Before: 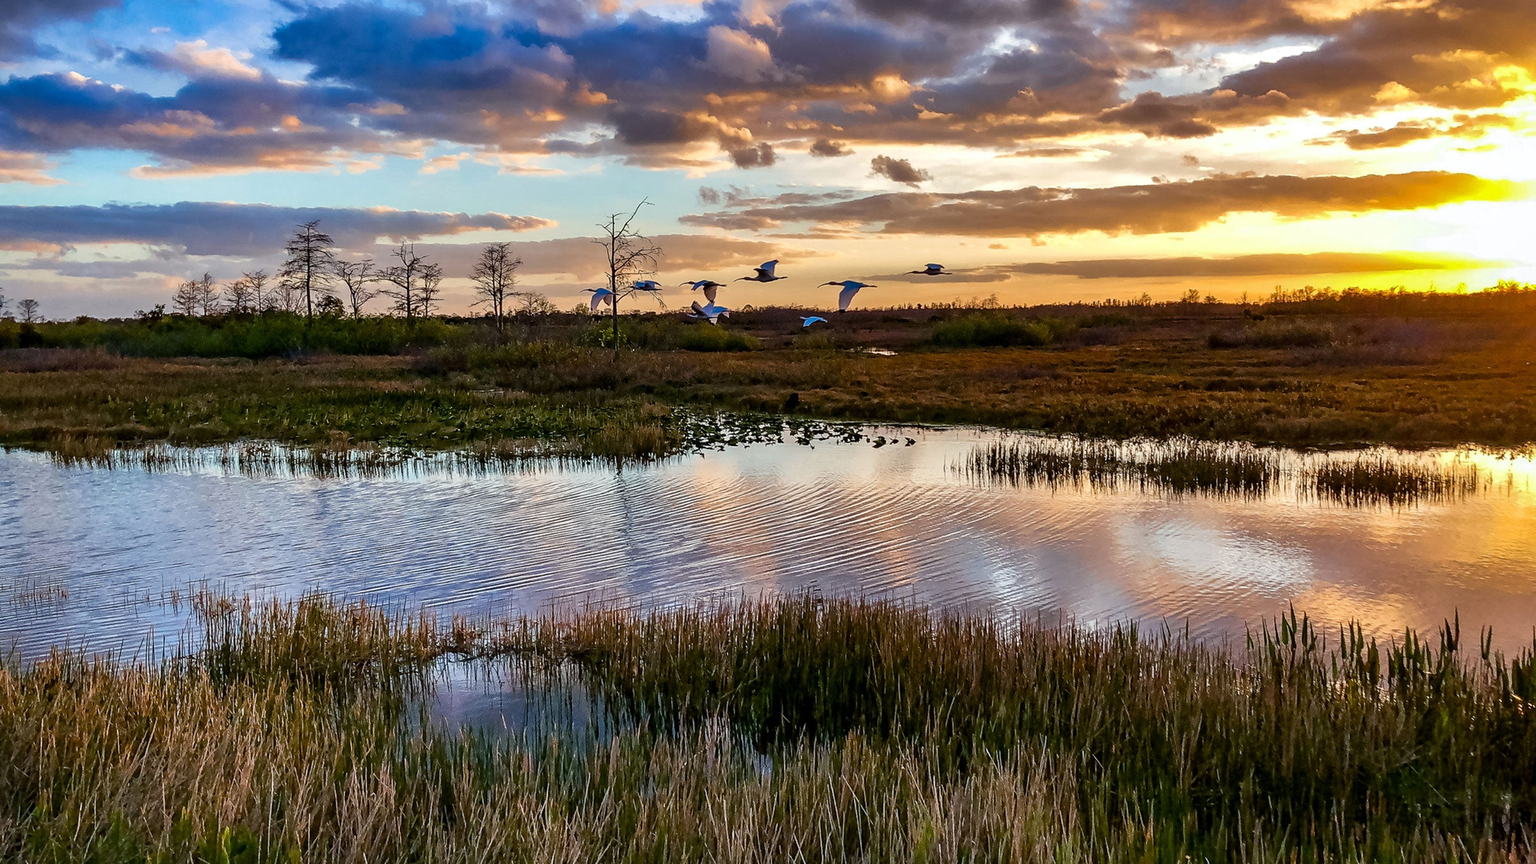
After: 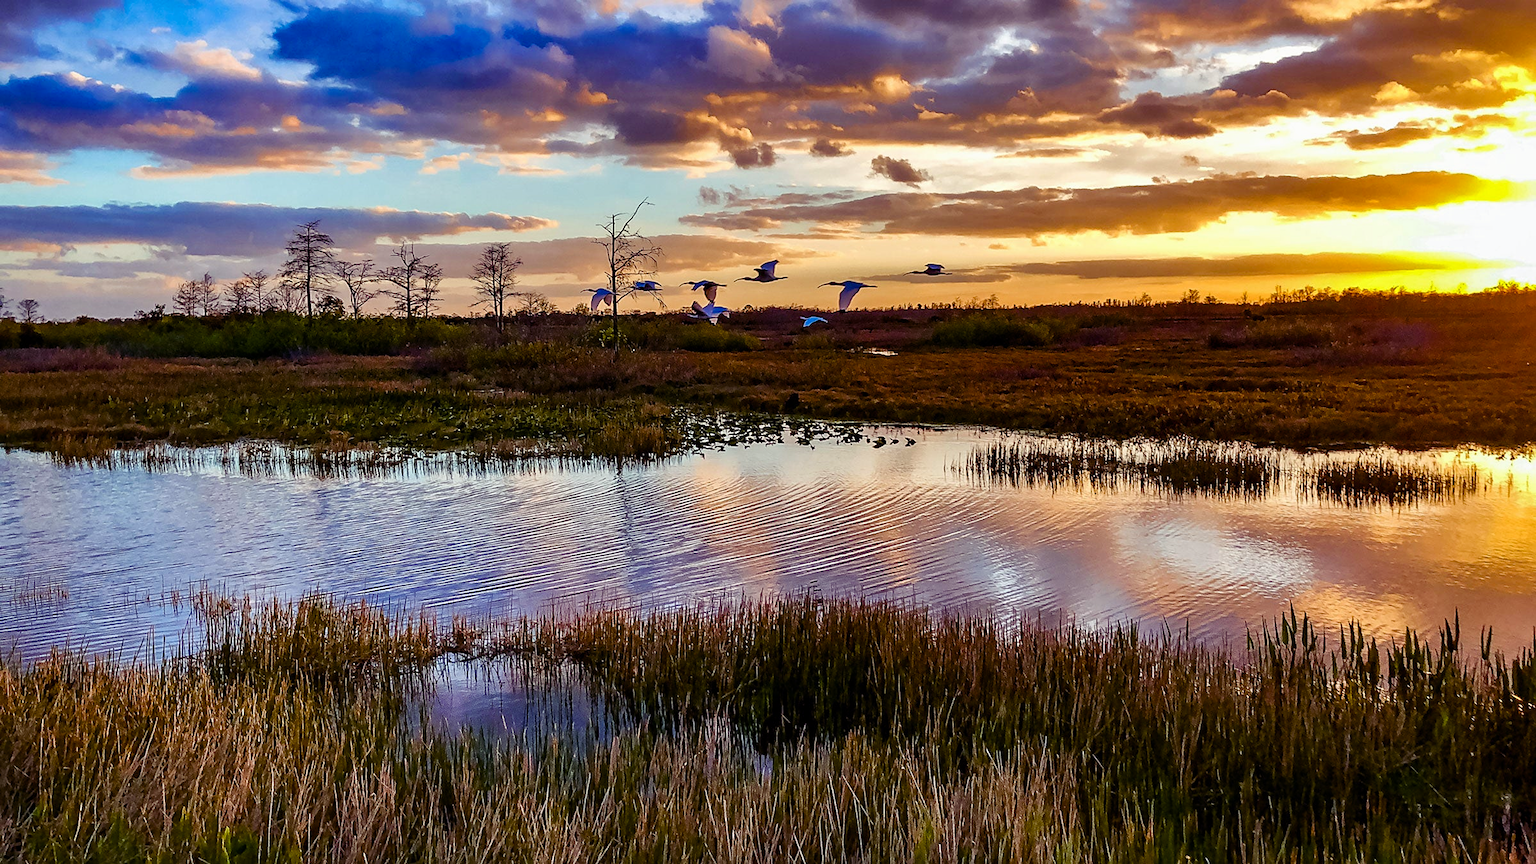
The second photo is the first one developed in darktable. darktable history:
sharpen: amount 0.215
color balance rgb: shadows lift › luminance -21.712%, shadows lift › chroma 9.16%, shadows lift › hue 285.76°, power › luminance -3.62%, power › chroma 0.578%, power › hue 42.69°, linear chroma grading › shadows -8.628%, linear chroma grading › global chroma 9.981%, perceptual saturation grading › global saturation 13.774%, perceptual saturation grading › highlights -25.076%, perceptual saturation grading › shadows 25.117%, perceptual brilliance grading › global brilliance 2.382%, perceptual brilliance grading › highlights -3.525%, global vibrance 20.663%
